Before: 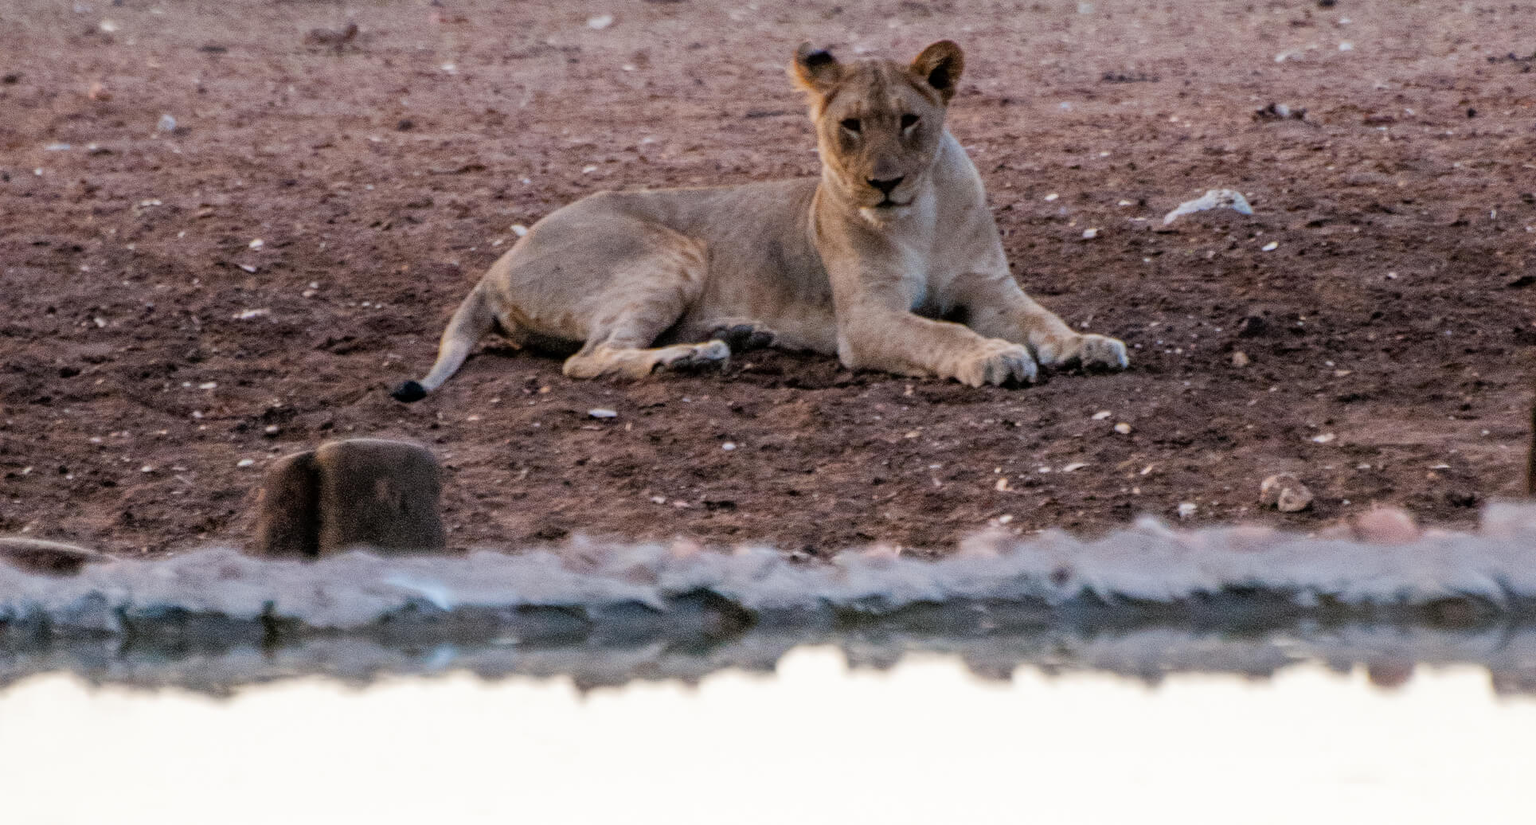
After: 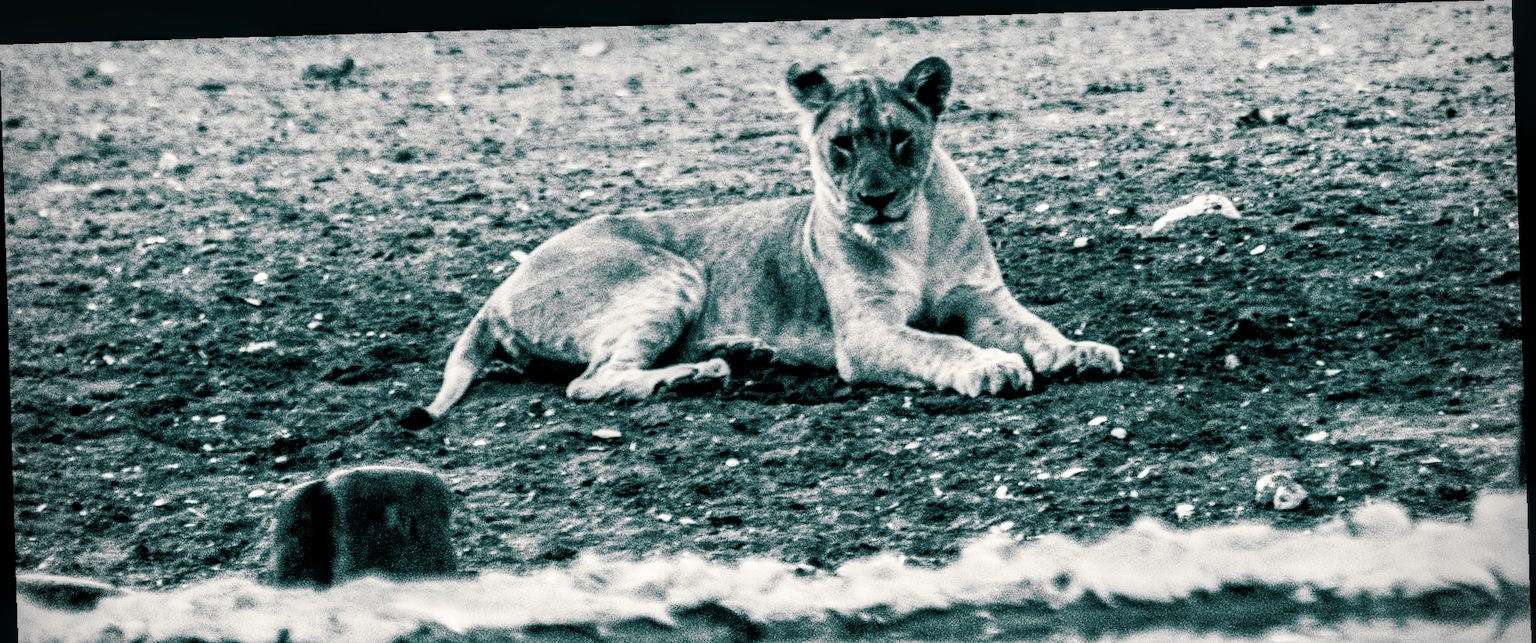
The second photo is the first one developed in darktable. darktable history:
contrast brightness saturation: contrast 0.53, brightness 0.47, saturation -1
crop: bottom 24.988%
rotate and perspective: rotation -1.77°, lens shift (horizontal) 0.004, automatic cropping off
split-toning: shadows › hue 186.43°, highlights › hue 49.29°, compress 30.29%
filmic rgb: black relative exposure -5 EV, hardness 2.88, contrast 1.1
local contrast: highlights 40%, shadows 60%, detail 136%, midtone range 0.514
exposure: compensate exposure bias true, compensate highlight preservation false
vignetting: on, module defaults
